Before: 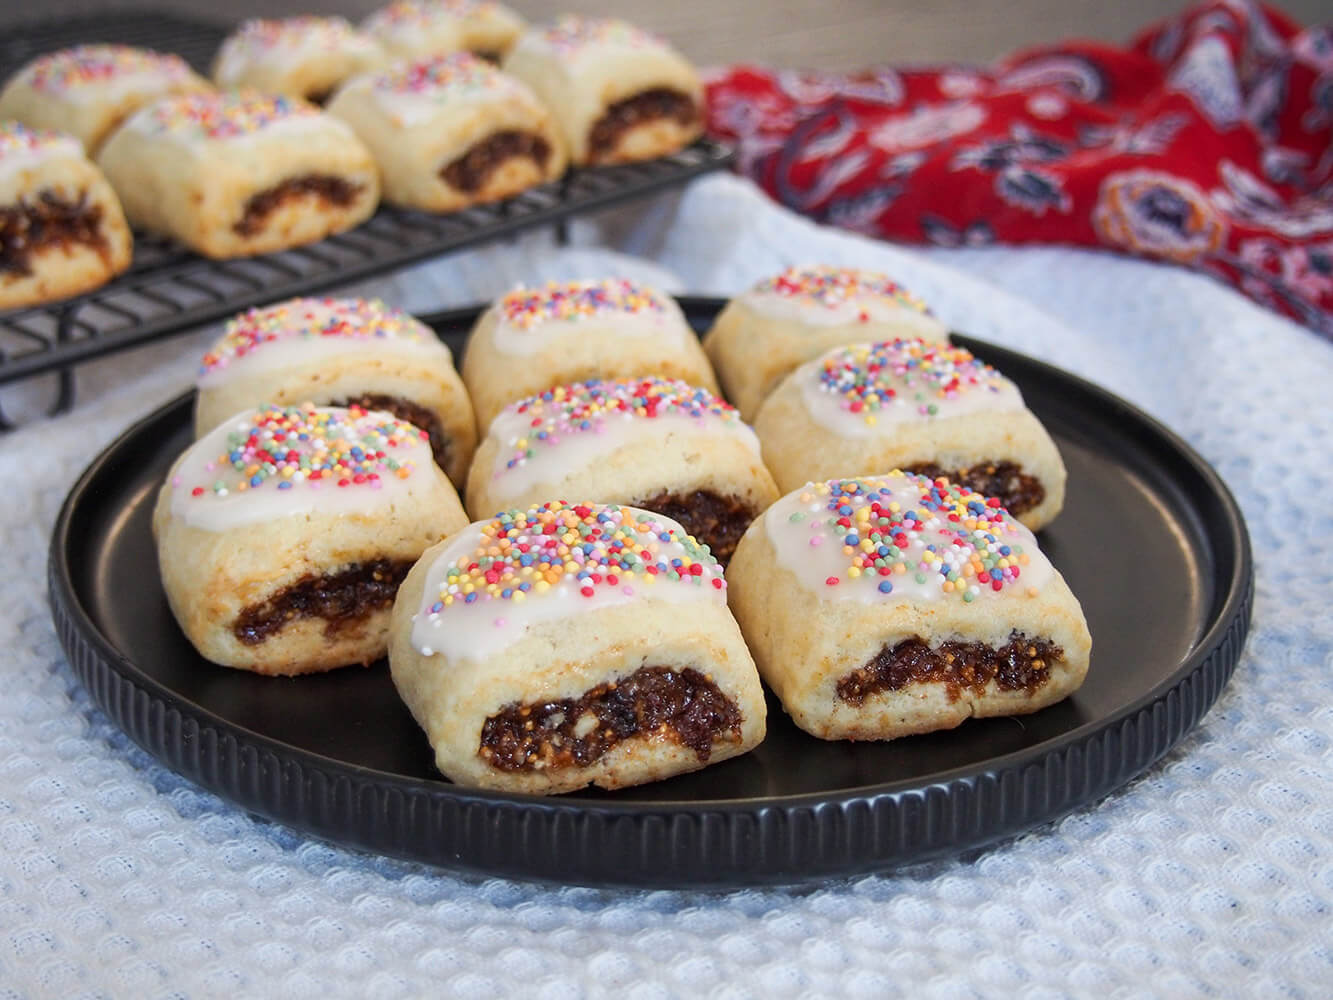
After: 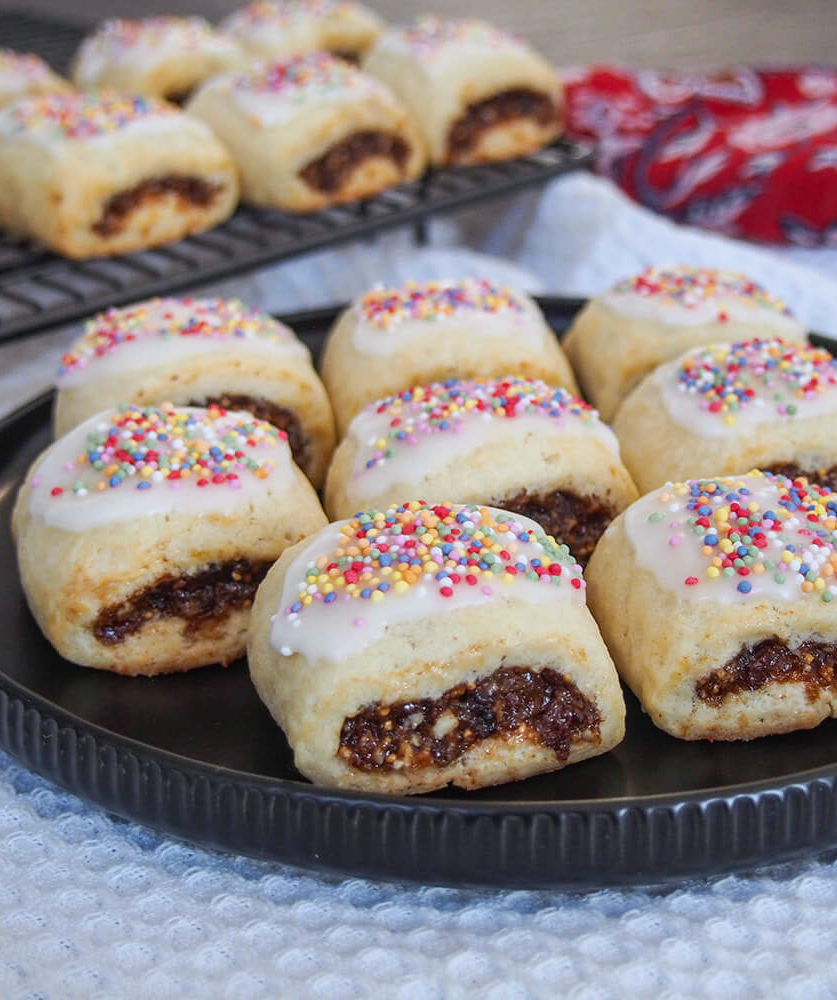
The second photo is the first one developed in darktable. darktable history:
crop: left 10.644%, right 26.528%
local contrast: detail 110%
white balance: red 0.974, blue 1.044
exposure: black level correction 0.001, compensate highlight preservation false
